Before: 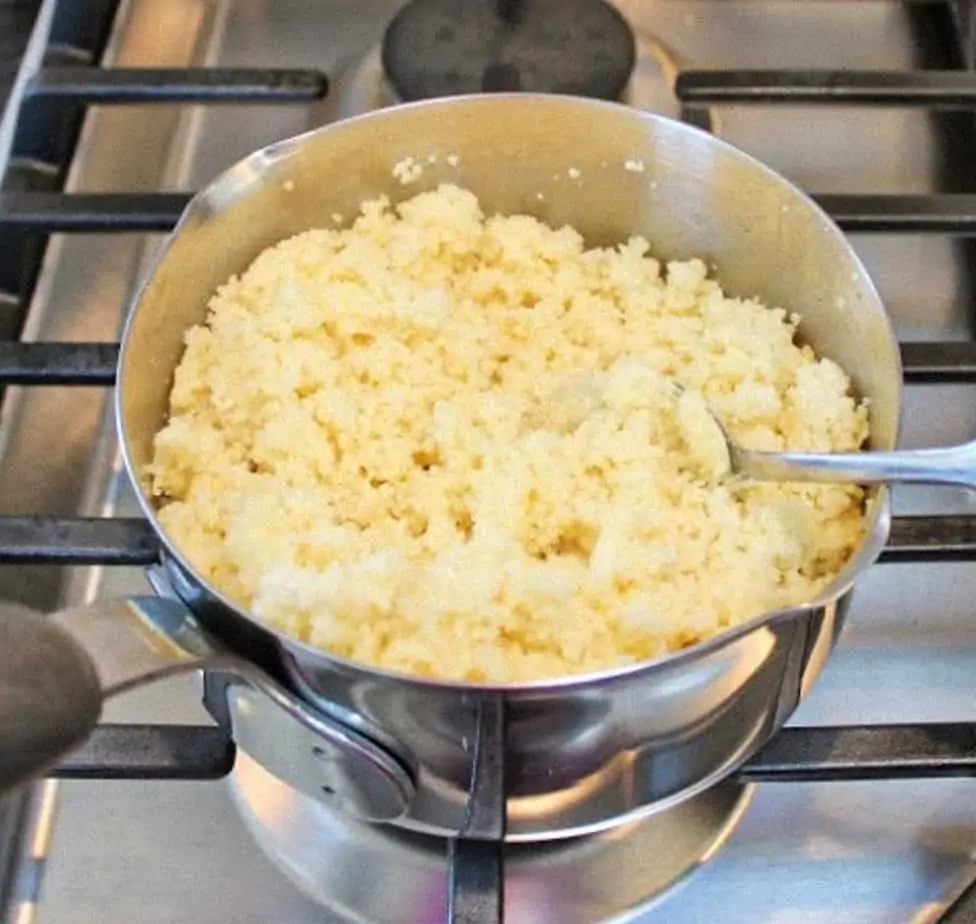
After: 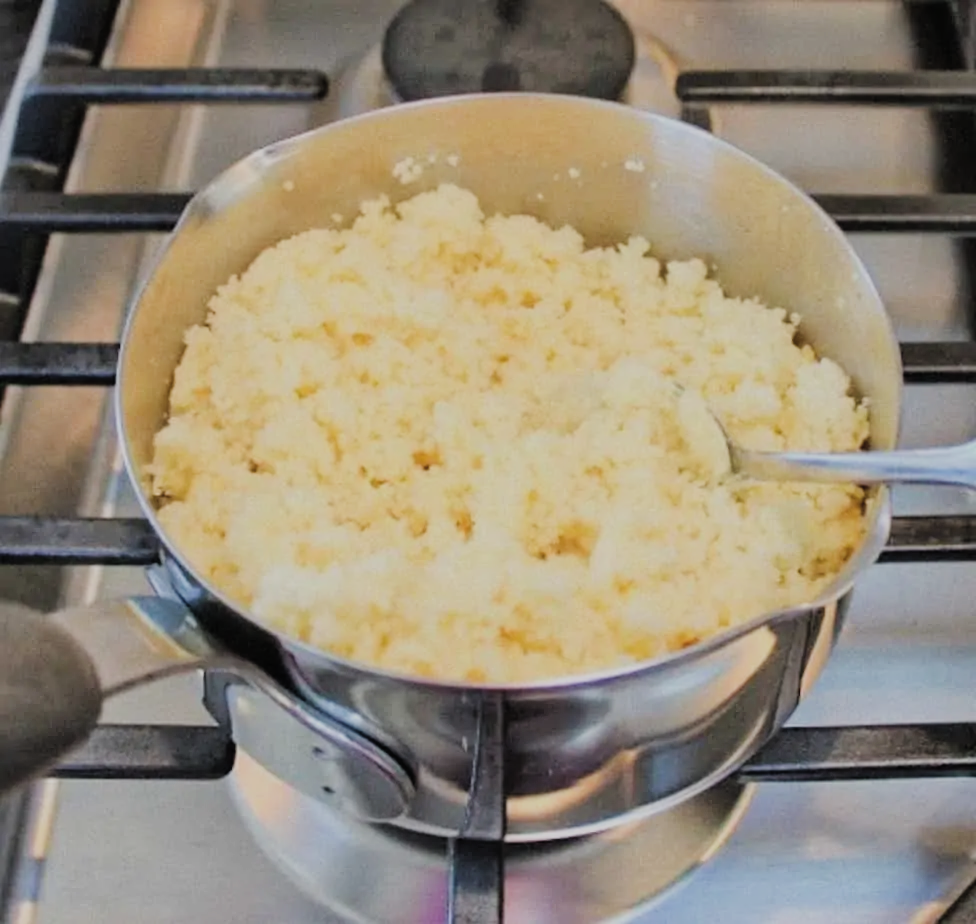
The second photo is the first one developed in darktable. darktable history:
filmic rgb: black relative exposure -6.82 EV, white relative exposure 5.89 EV, hardness 2.71
exposure: black level correction -0.008, exposure 0.067 EV, compensate highlight preservation false
